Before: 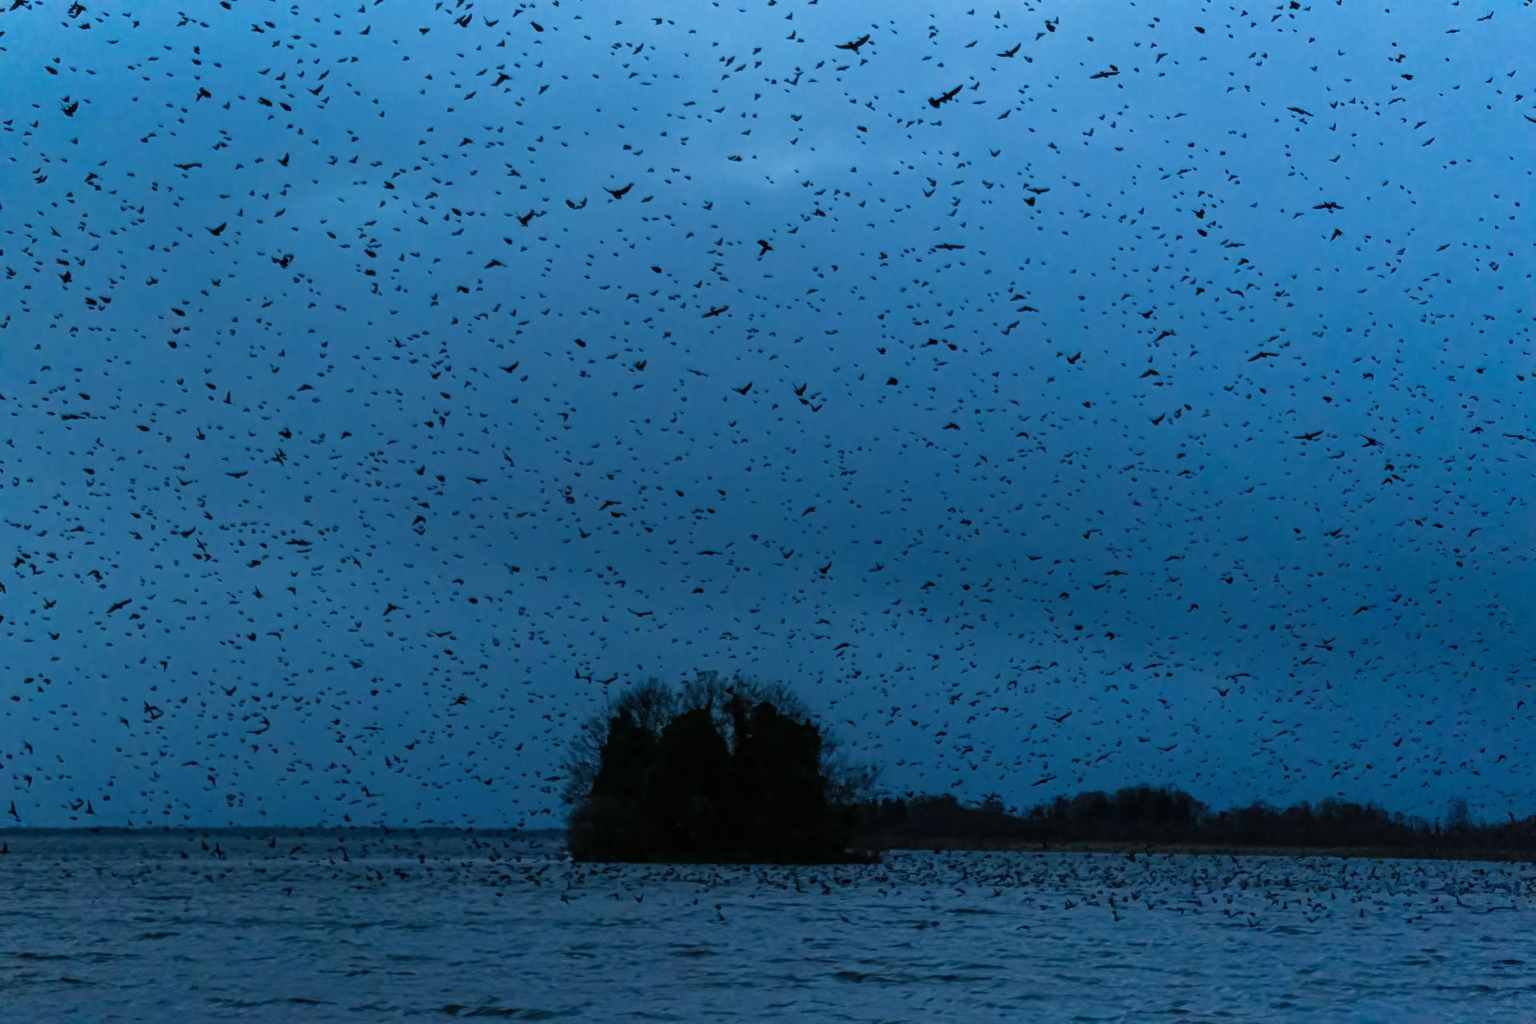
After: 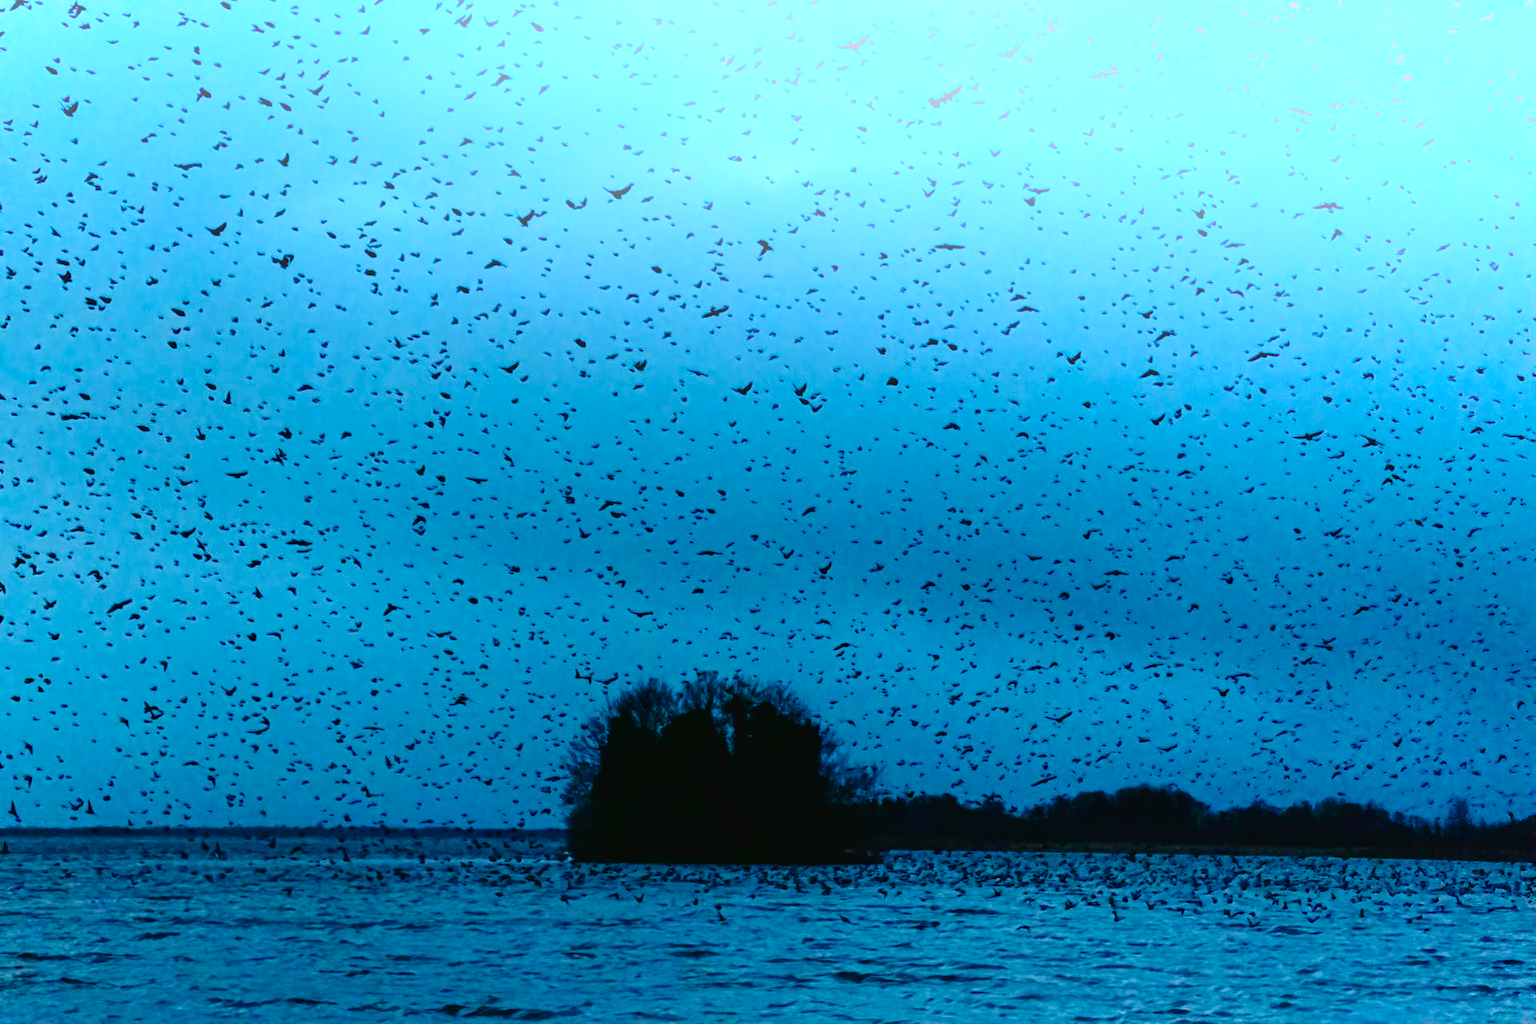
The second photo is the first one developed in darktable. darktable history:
base curve: curves: ch0 [(0, 0) (0.028, 0.03) (0.121, 0.232) (0.46, 0.748) (0.859, 0.968) (1, 1)], preserve colors none
tone curve: curves: ch0 [(0, 0.024) (0.049, 0.038) (0.176, 0.162) (0.311, 0.337) (0.416, 0.471) (0.565, 0.658) (0.817, 0.911) (1, 1)]; ch1 [(0, 0) (0.351, 0.347) (0.446, 0.42) (0.481, 0.463) (0.504, 0.504) (0.522, 0.521) (0.546, 0.563) (0.622, 0.664) (0.728, 0.786) (1, 1)]; ch2 [(0, 0) (0.327, 0.324) (0.427, 0.413) (0.458, 0.444) (0.502, 0.504) (0.526, 0.539) (0.547, 0.581) (0.601, 0.61) (0.76, 0.765) (1, 1)], color space Lab, independent channels, preserve colors none
bloom: size 38%, threshold 95%, strength 30%
tone equalizer: on, module defaults
